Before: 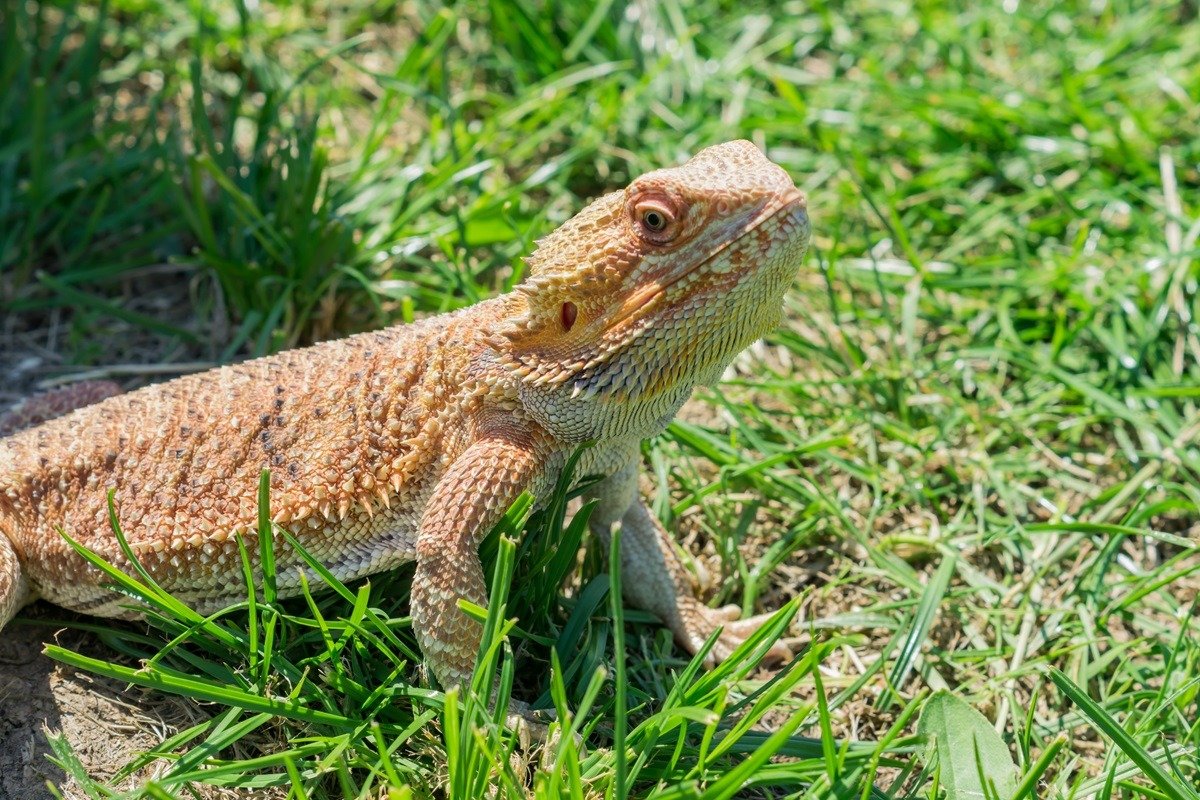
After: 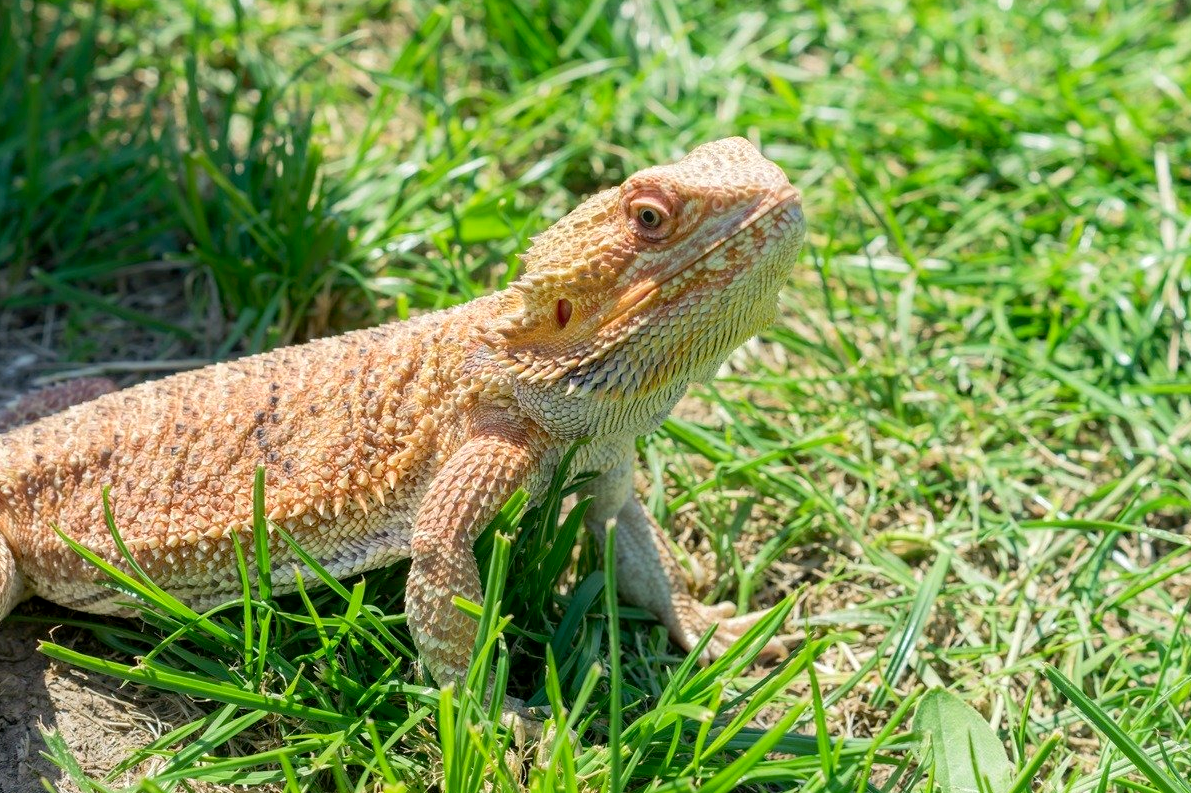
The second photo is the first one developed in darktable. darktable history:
crop: left 0.434%, top 0.485%, right 0.244%, bottom 0.386%
exposure: black level correction 0.005, exposure 0.286 EV, compensate highlight preservation false
contrast equalizer: octaves 7, y [[0.6 ×6], [0.55 ×6], [0 ×6], [0 ×6], [0 ×6]], mix -0.3
